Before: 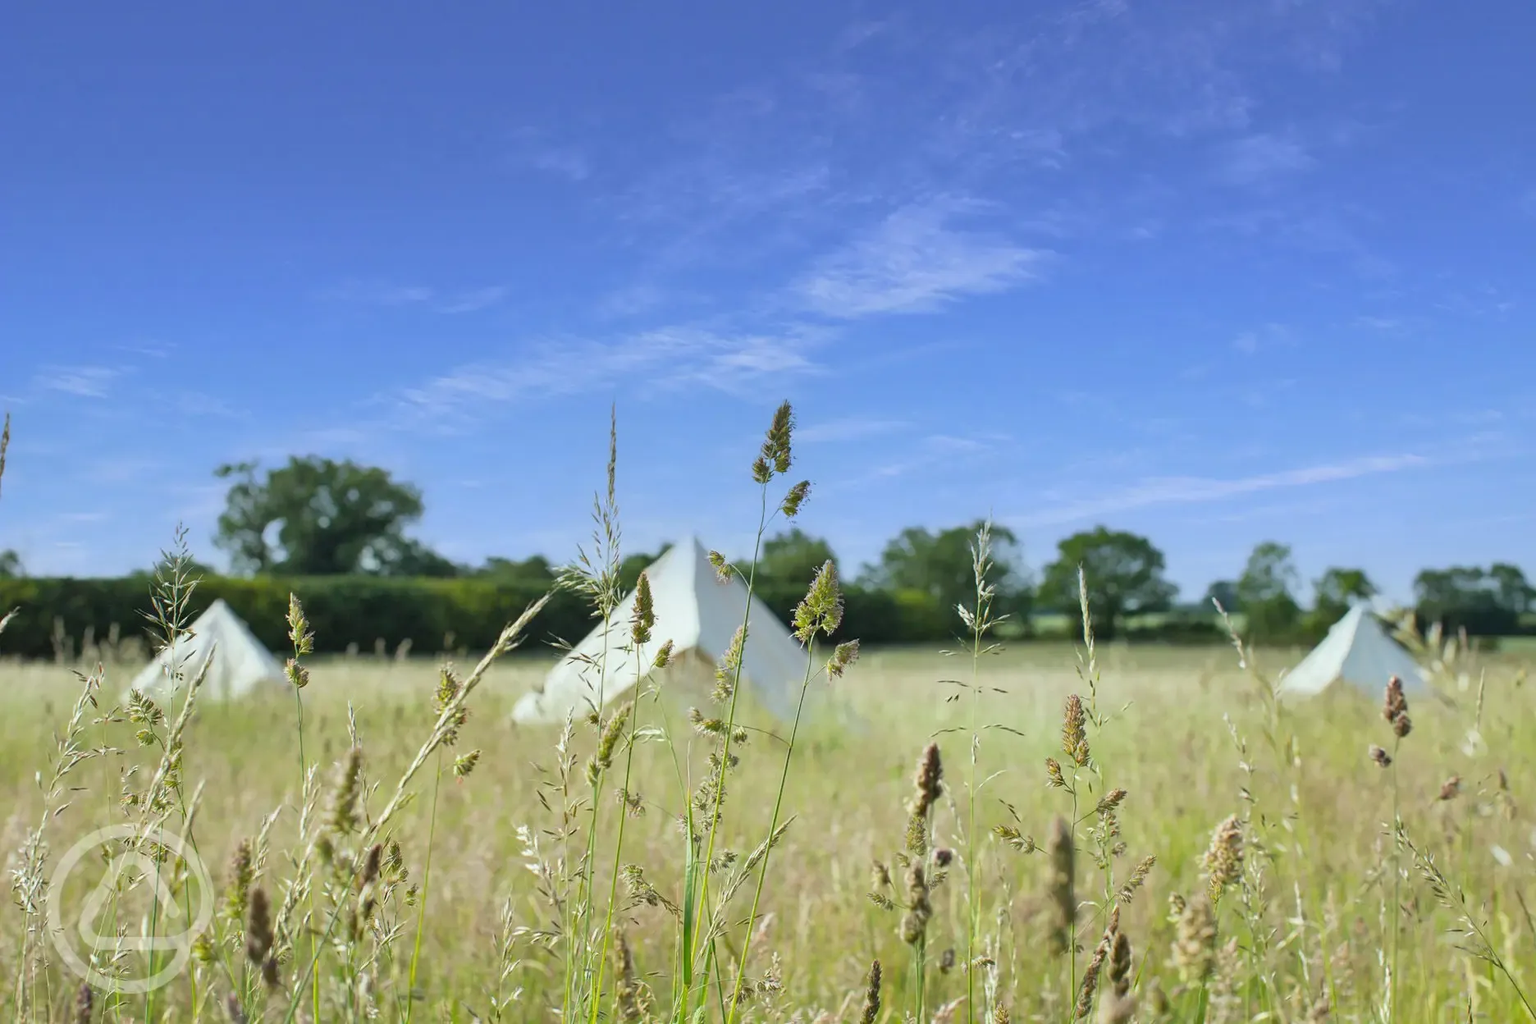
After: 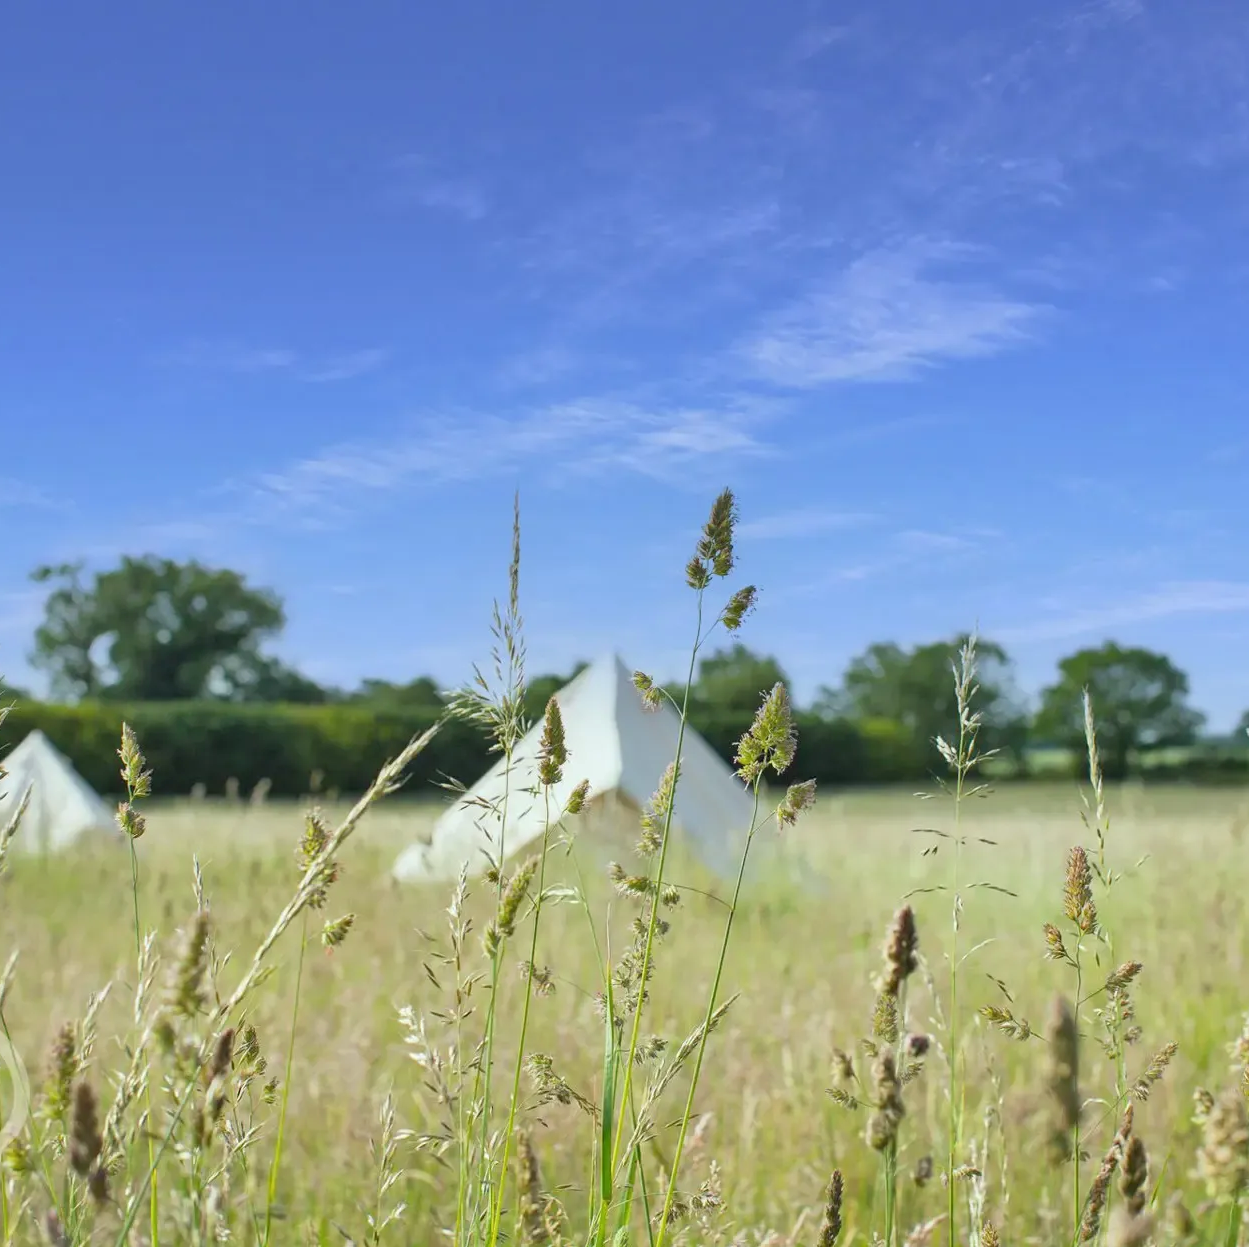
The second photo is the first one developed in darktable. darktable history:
tone equalizer: -7 EV 0.147 EV, -6 EV 0.588 EV, -5 EV 1.17 EV, -4 EV 1.32 EV, -3 EV 1.15 EV, -2 EV 0.6 EV, -1 EV 0.159 EV, smoothing diameter 24.85%, edges refinement/feathering 9.35, preserve details guided filter
crop and rotate: left 12.371%, right 20.859%
